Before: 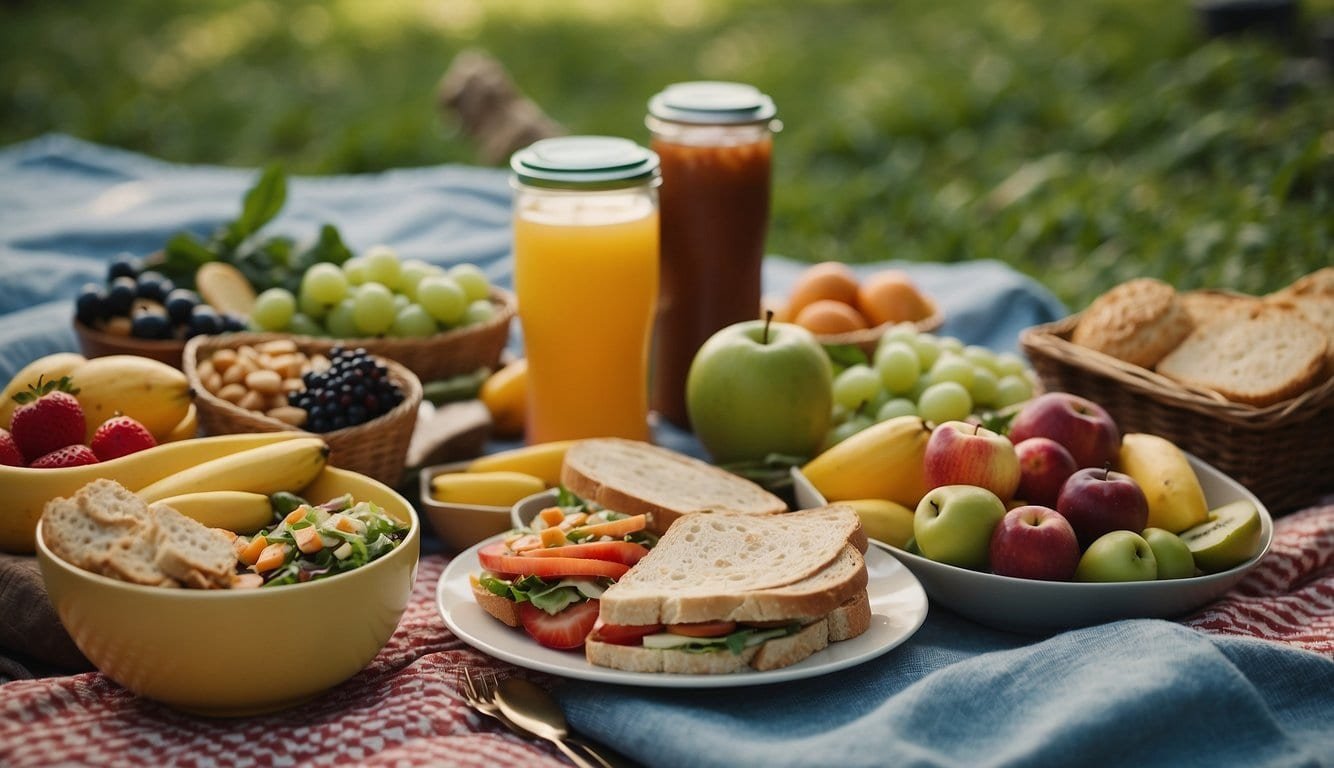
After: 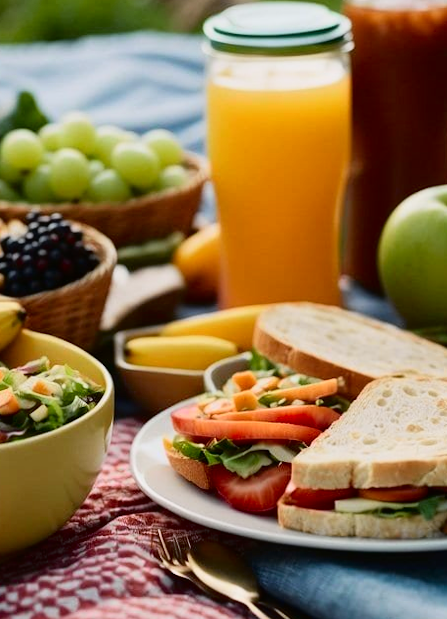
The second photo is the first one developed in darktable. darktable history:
rotate and perspective: lens shift (horizontal) -0.055, automatic cropping off
tone curve: curves: ch0 [(0, 0) (0.128, 0.068) (0.292, 0.274) (0.46, 0.482) (0.653, 0.717) (0.819, 0.869) (0.998, 0.969)]; ch1 [(0, 0) (0.384, 0.365) (0.463, 0.45) (0.486, 0.486) (0.503, 0.504) (0.517, 0.517) (0.549, 0.572) (0.583, 0.615) (0.672, 0.699) (0.774, 0.817) (1, 1)]; ch2 [(0, 0) (0.374, 0.344) (0.446, 0.443) (0.494, 0.5) (0.527, 0.529) (0.565, 0.591) (0.644, 0.682) (1, 1)], color space Lab, independent channels, preserve colors none
crop and rotate: left 21.77%, top 18.528%, right 44.676%, bottom 2.997%
white balance: red 0.974, blue 1.044
